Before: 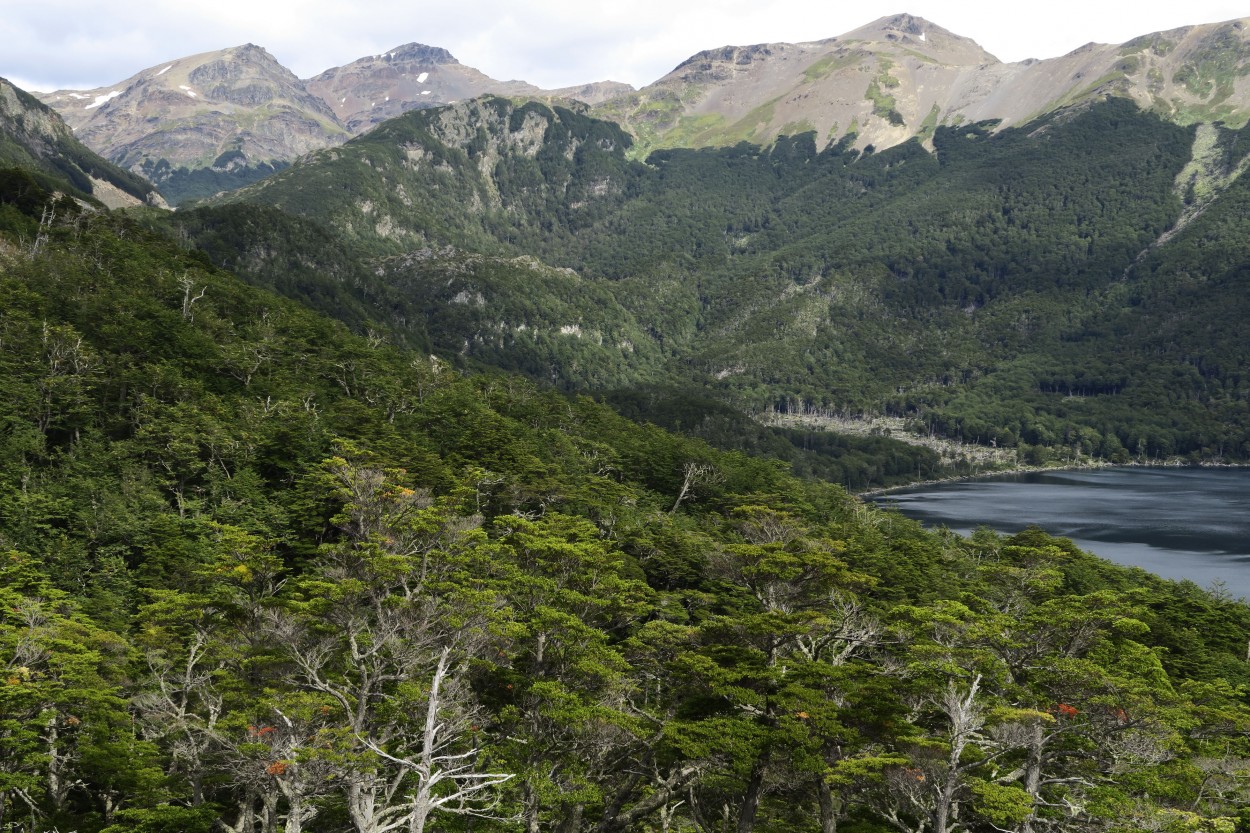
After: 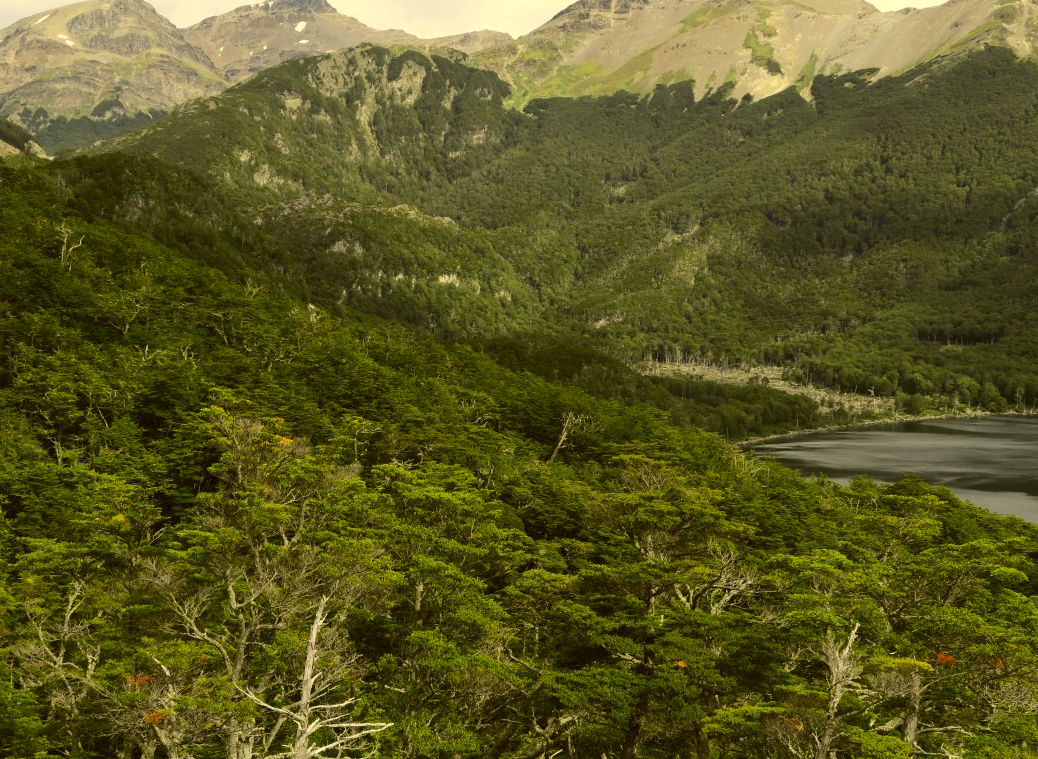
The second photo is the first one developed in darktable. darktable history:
crop: left 9.784%, top 6.241%, right 7.143%, bottom 2.588%
color correction: highlights a* 0.128, highlights b* 29.06, shadows a* -0.275, shadows b* 21.02
